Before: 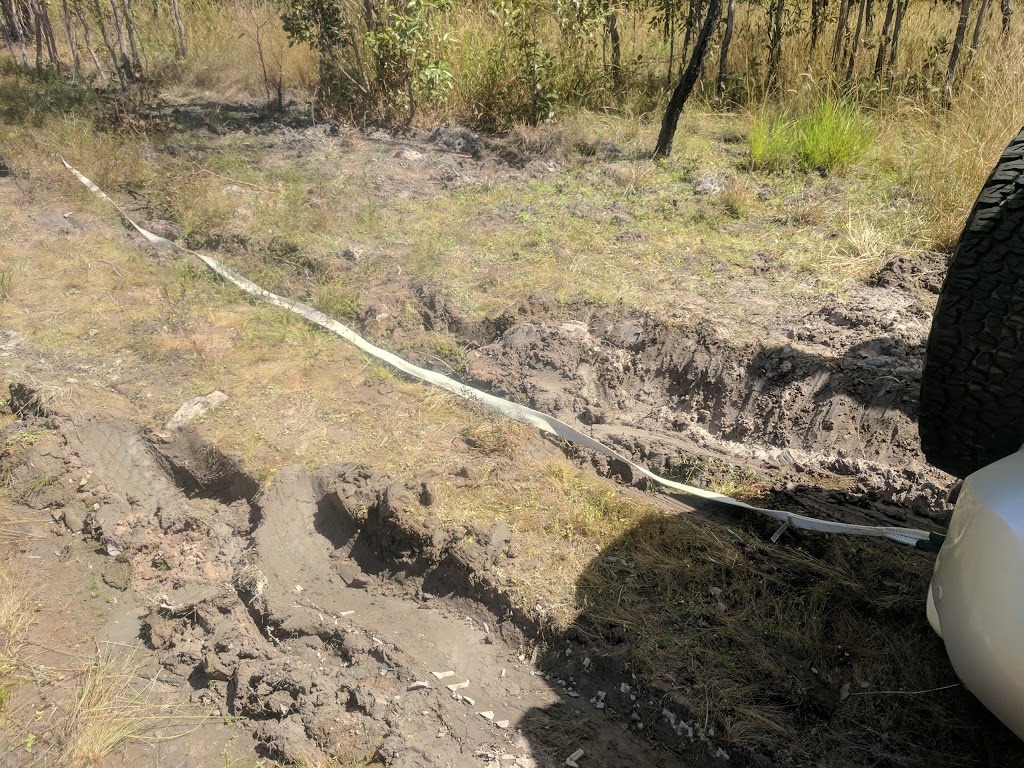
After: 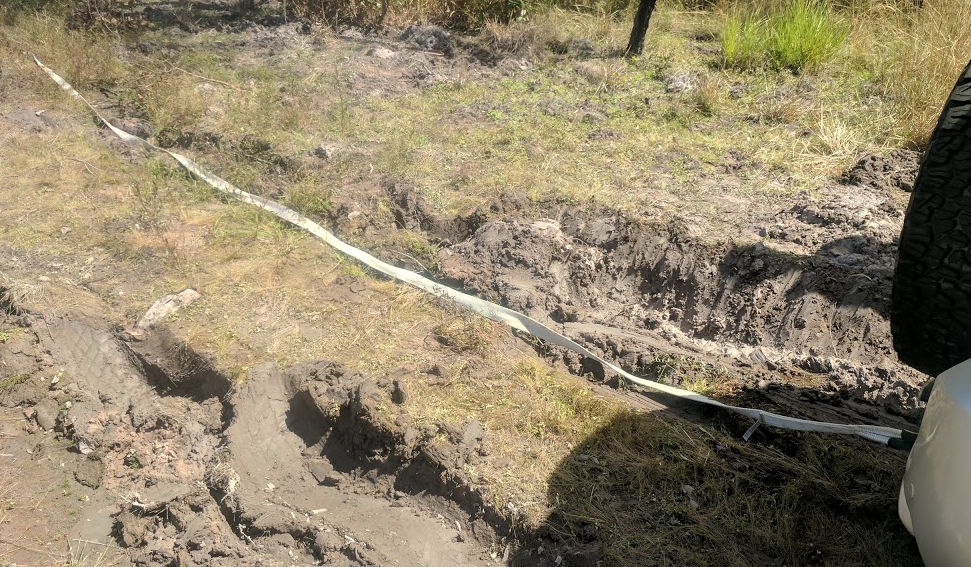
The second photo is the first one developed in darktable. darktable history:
crop and rotate: left 2.786%, top 13.388%, right 2.294%, bottom 12.775%
sharpen: radius 2.906, amount 0.877, threshold 47.498
local contrast: mode bilateral grid, contrast 21, coarseness 49, detail 120%, midtone range 0.2
